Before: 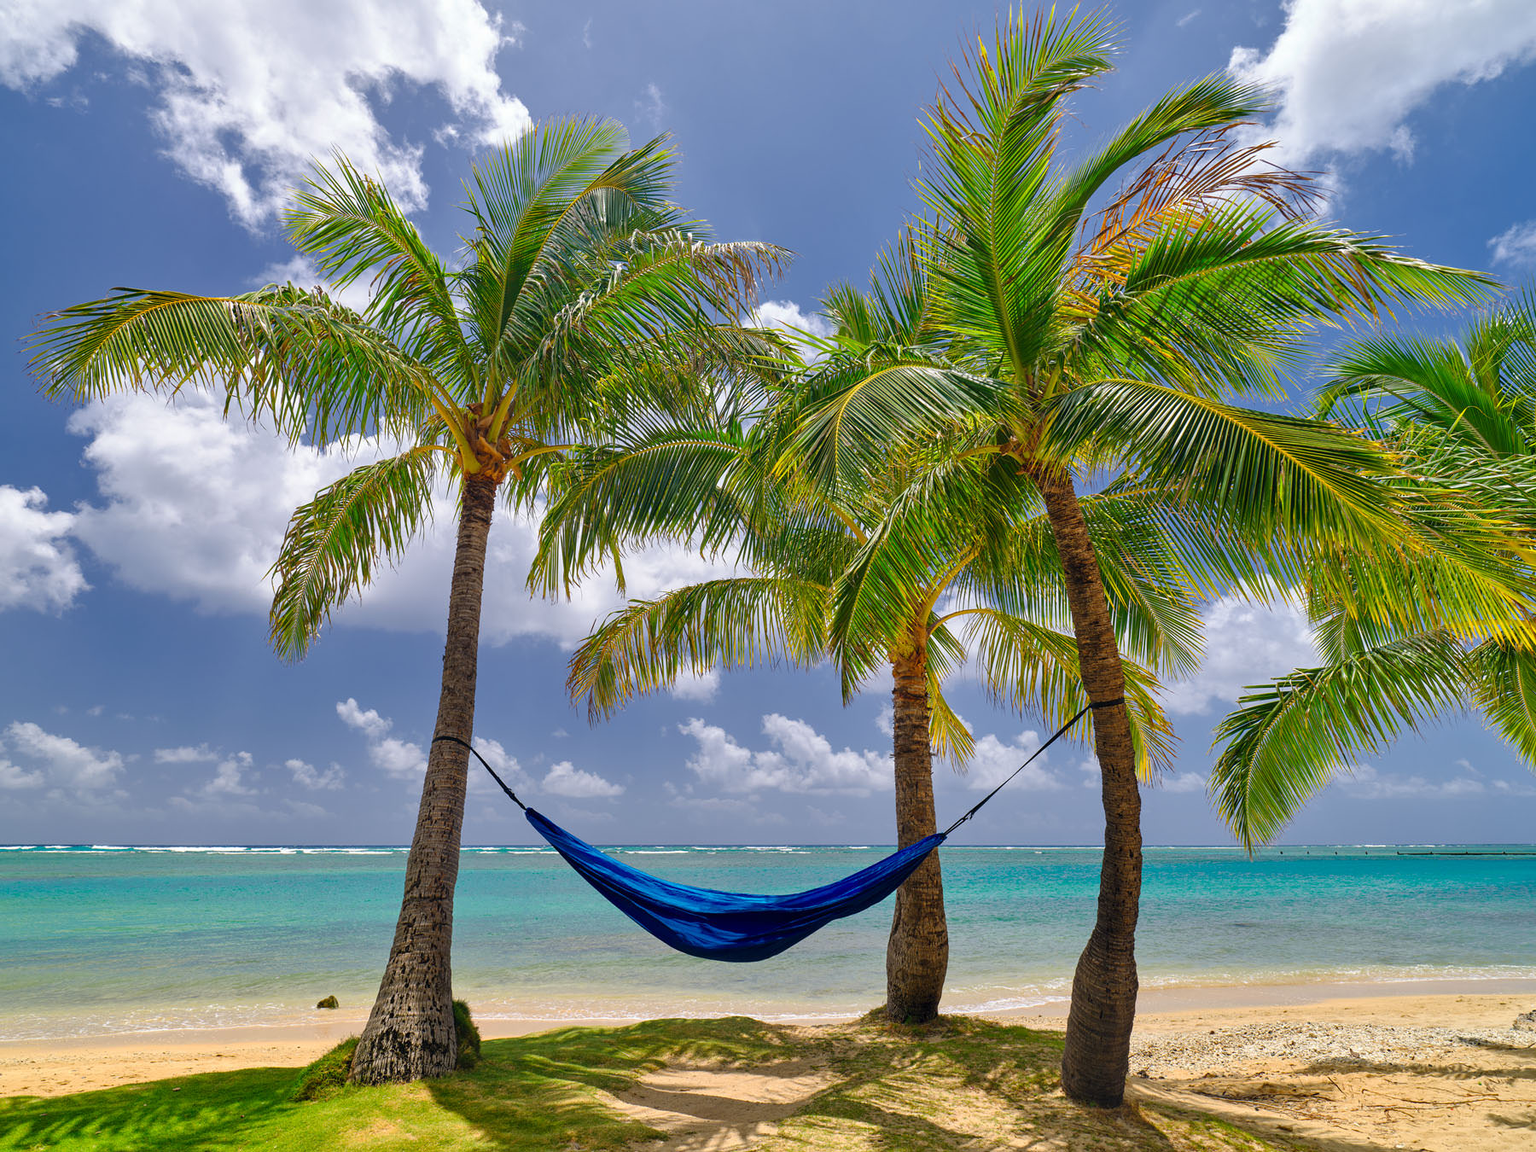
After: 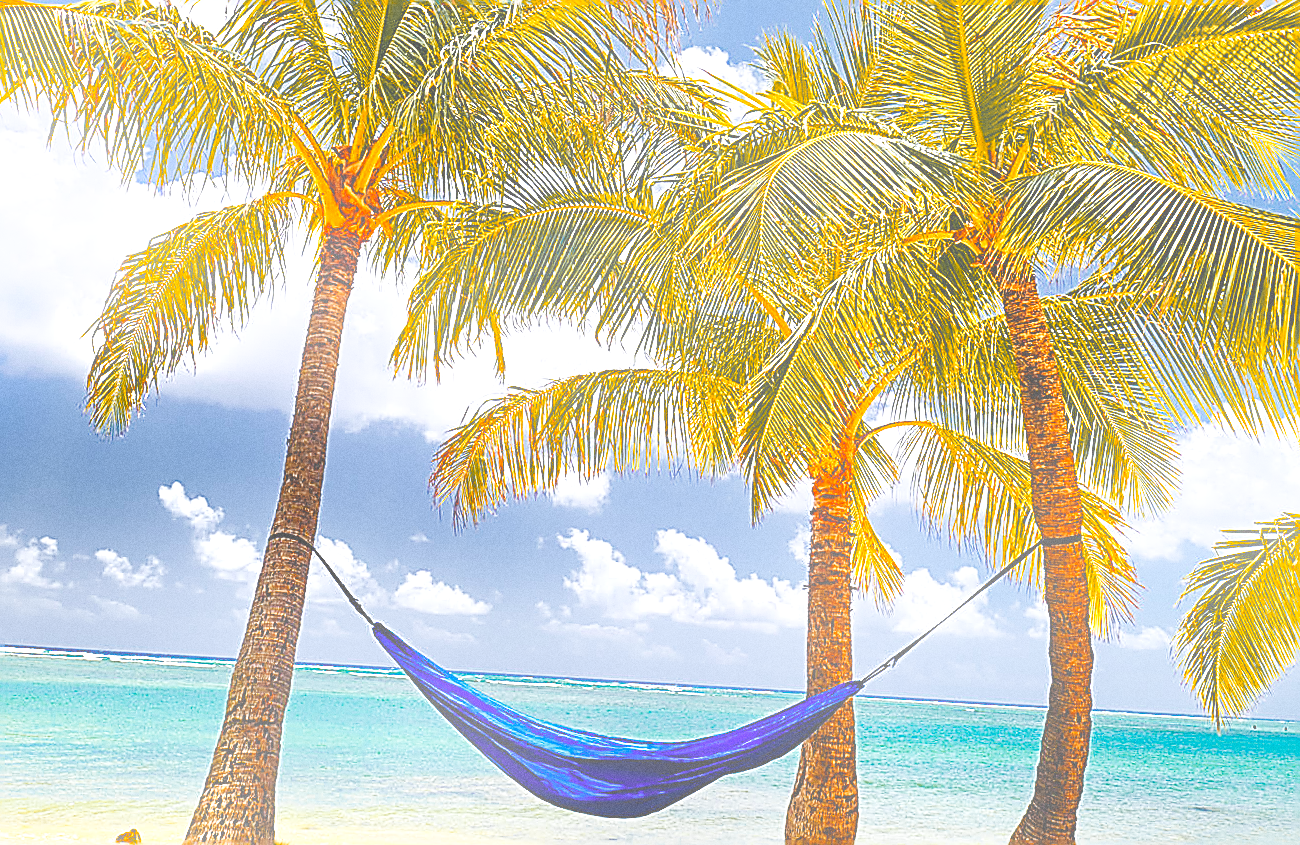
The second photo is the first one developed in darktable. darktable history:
sharpen: amount 2
base curve: curves: ch0 [(0, 0.003) (0.001, 0.002) (0.006, 0.004) (0.02, 0.022) (0.048, 0.086) (0.094, 0.234) (0.162, 0.431) (0.258, 0.629) (0.385, 0.8) (0.548, 0.918) (0.751, 0.988) (1, 1)], preserve colors none
local contrast: mode bilateral grid, contrast 44, coarseness 69, detail 214%, midtone range 0.2
crop and rotate: angle -3.37°, left 9.79%, top 20.73%, right 12.42%, bottom 11.82%
color zones: curves: ch0 [(0, 0.499) (0.143, 0.5) (0.286, 0.5) (0.429, 0.476) (0.571, 0.284) (0.714, 0.243) (0.857, 0.449) (1, 0.499)]; ch1 [(0, 0.532) (0.143, 0.645) (0.286, 0.696) (0.429, 0.211) (0.571, 0.504) (0.714, 0.493) (0.857, 0.495) (1, 0.532)]; ch2 [(0, 0.5) (0.143, 0.5) (0.286, 0.427) (0.429, 0.324) (0.571, 0.5) (0.714, 0.5) (0.857, 0.5) (1, 0.5)]
bloom: threshold 82.5%, strength 16.25%
grain: coarseness 0.47 ISO
